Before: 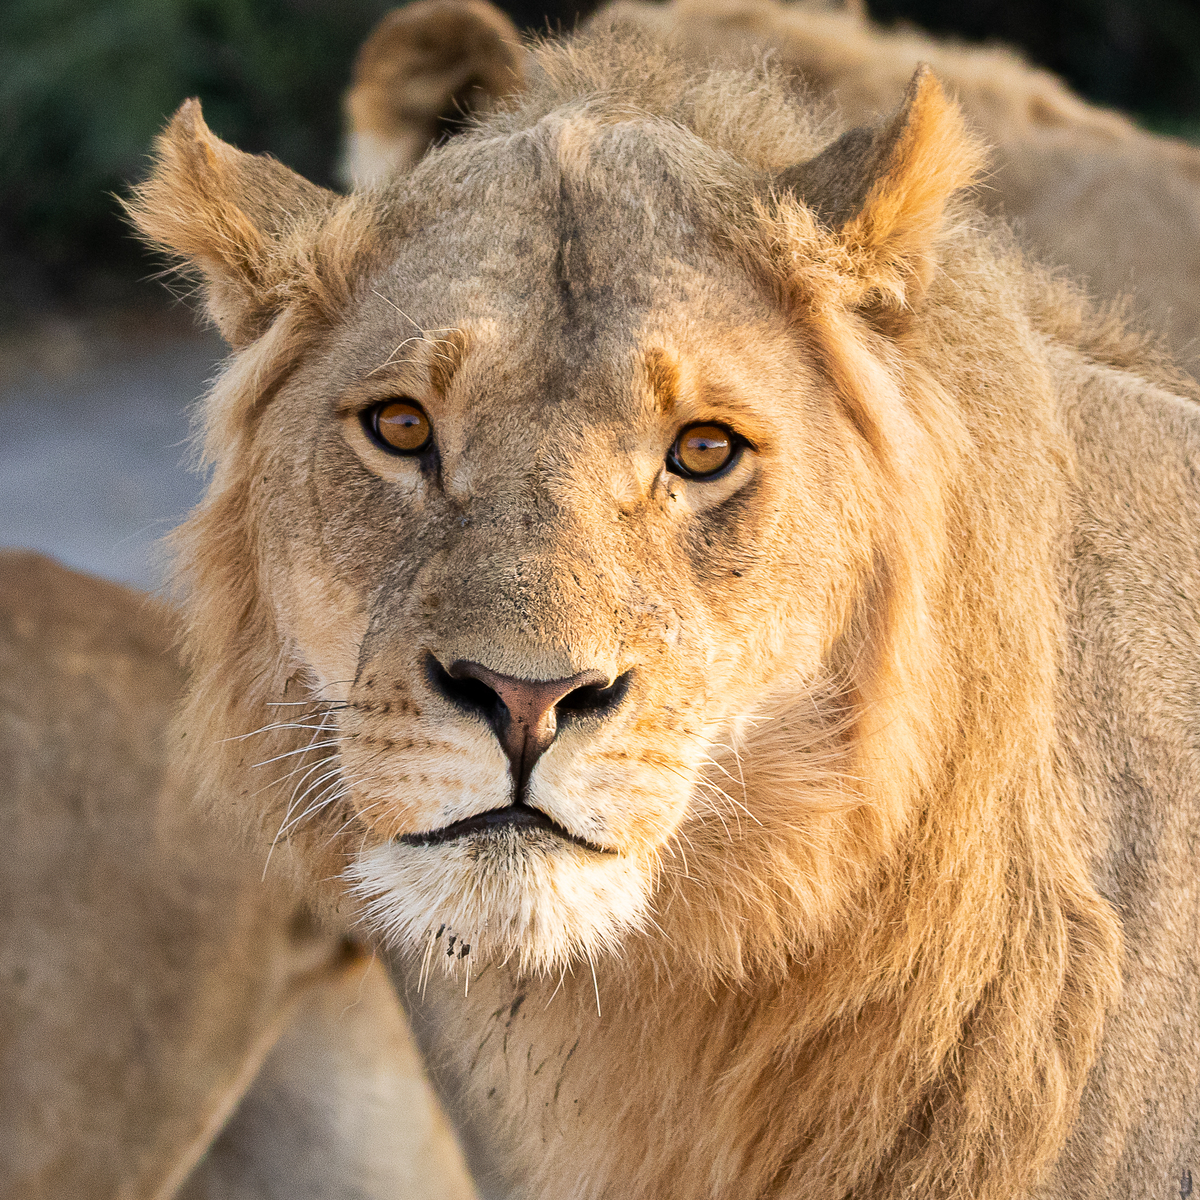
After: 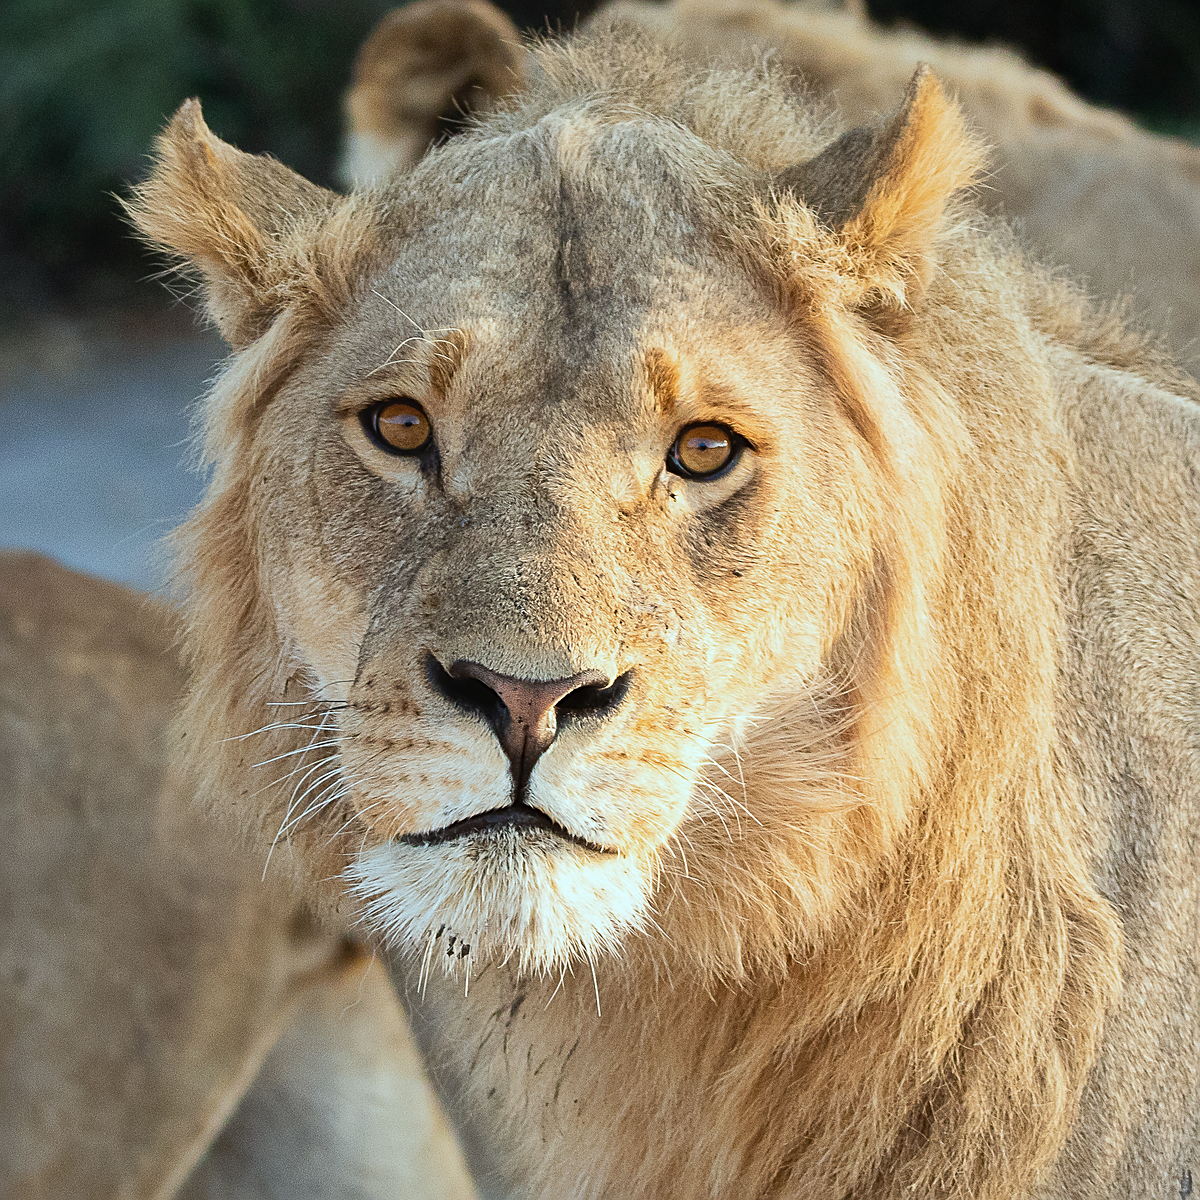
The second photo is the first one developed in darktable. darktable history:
sharpen: on, module defaults
contrast equalizer: octaves 7, y [[0.6 ×6], [0.55 ×6], [0 ×6], [0 ×6], [0 ×6]], mix -0.2
color correction: highlights a* -10.04, highlights b* -10.37
